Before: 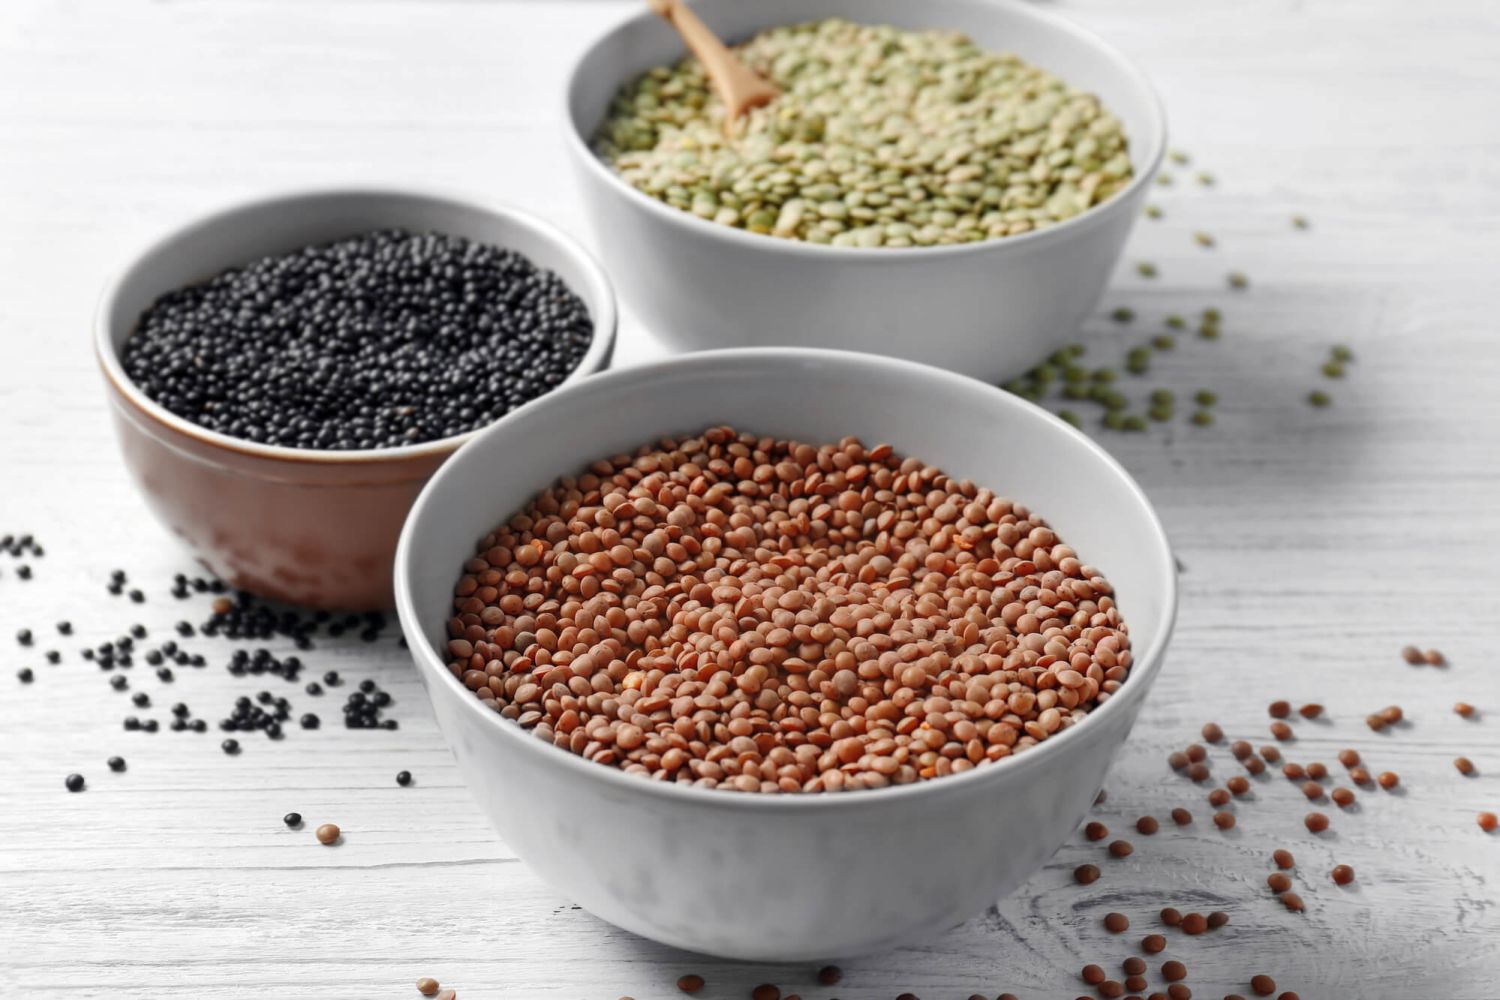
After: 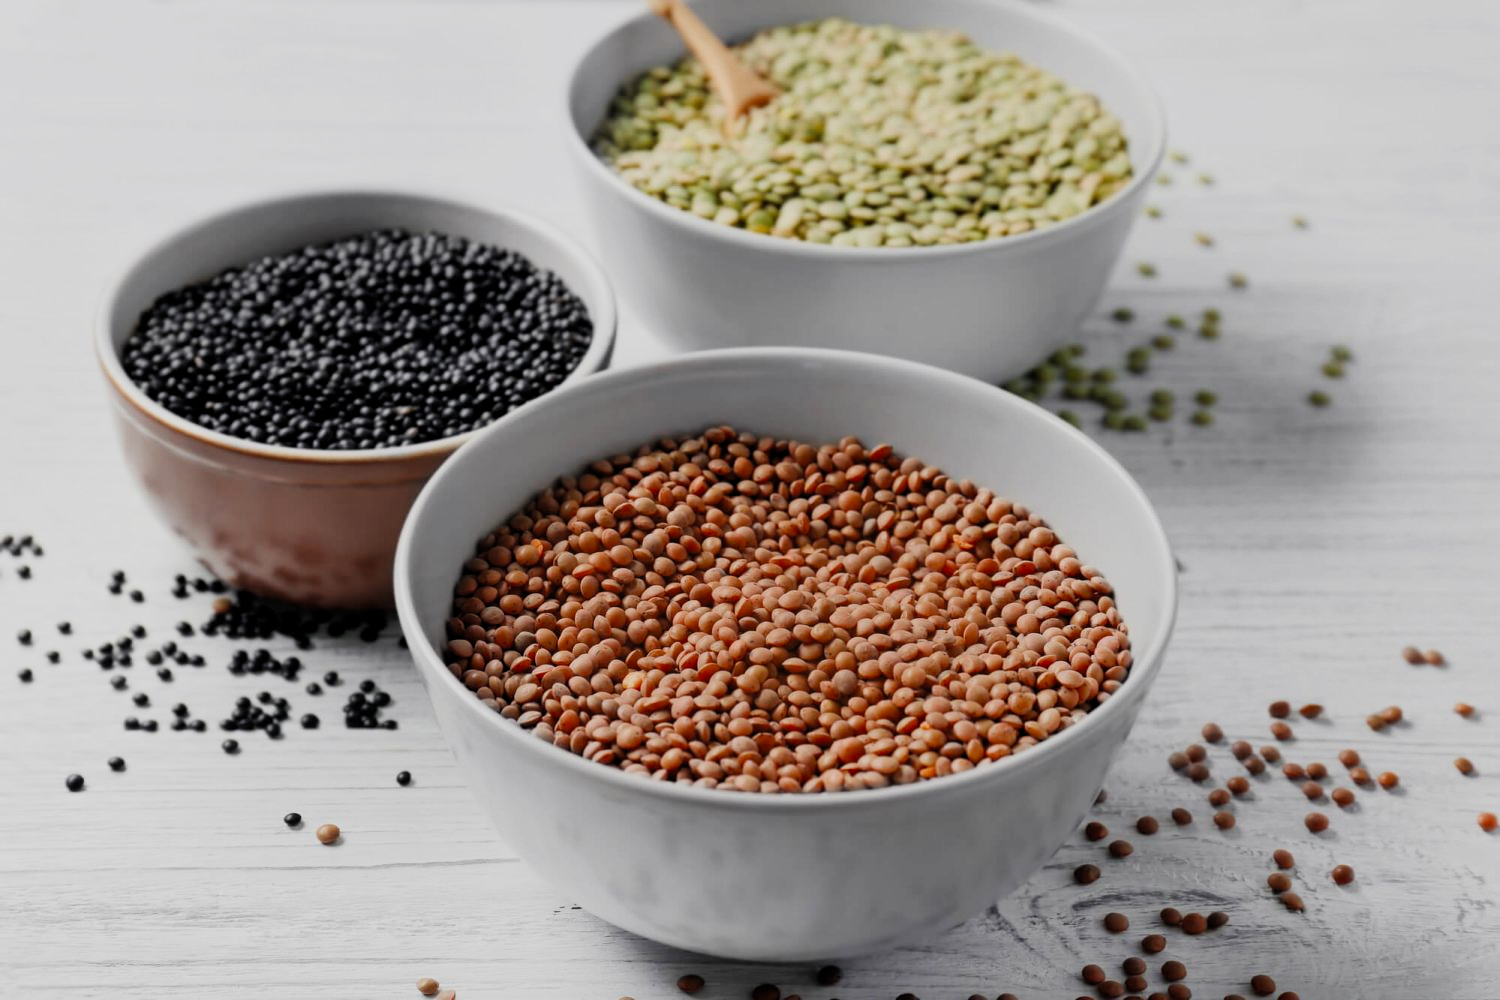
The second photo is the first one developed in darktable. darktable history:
filmic rgb: middle gray luminance 29.01%, black relative exposure -10.3 EV, white relative exposure 5.48 EV, target black luminance 0%, hardness 3.95, latitude 1.8%, contrast 1.123, highlights saturation mix 5.8%, shadows ↔ highlights balance 15.47%, color science v4 (2020), enable highlight reconstruction true
